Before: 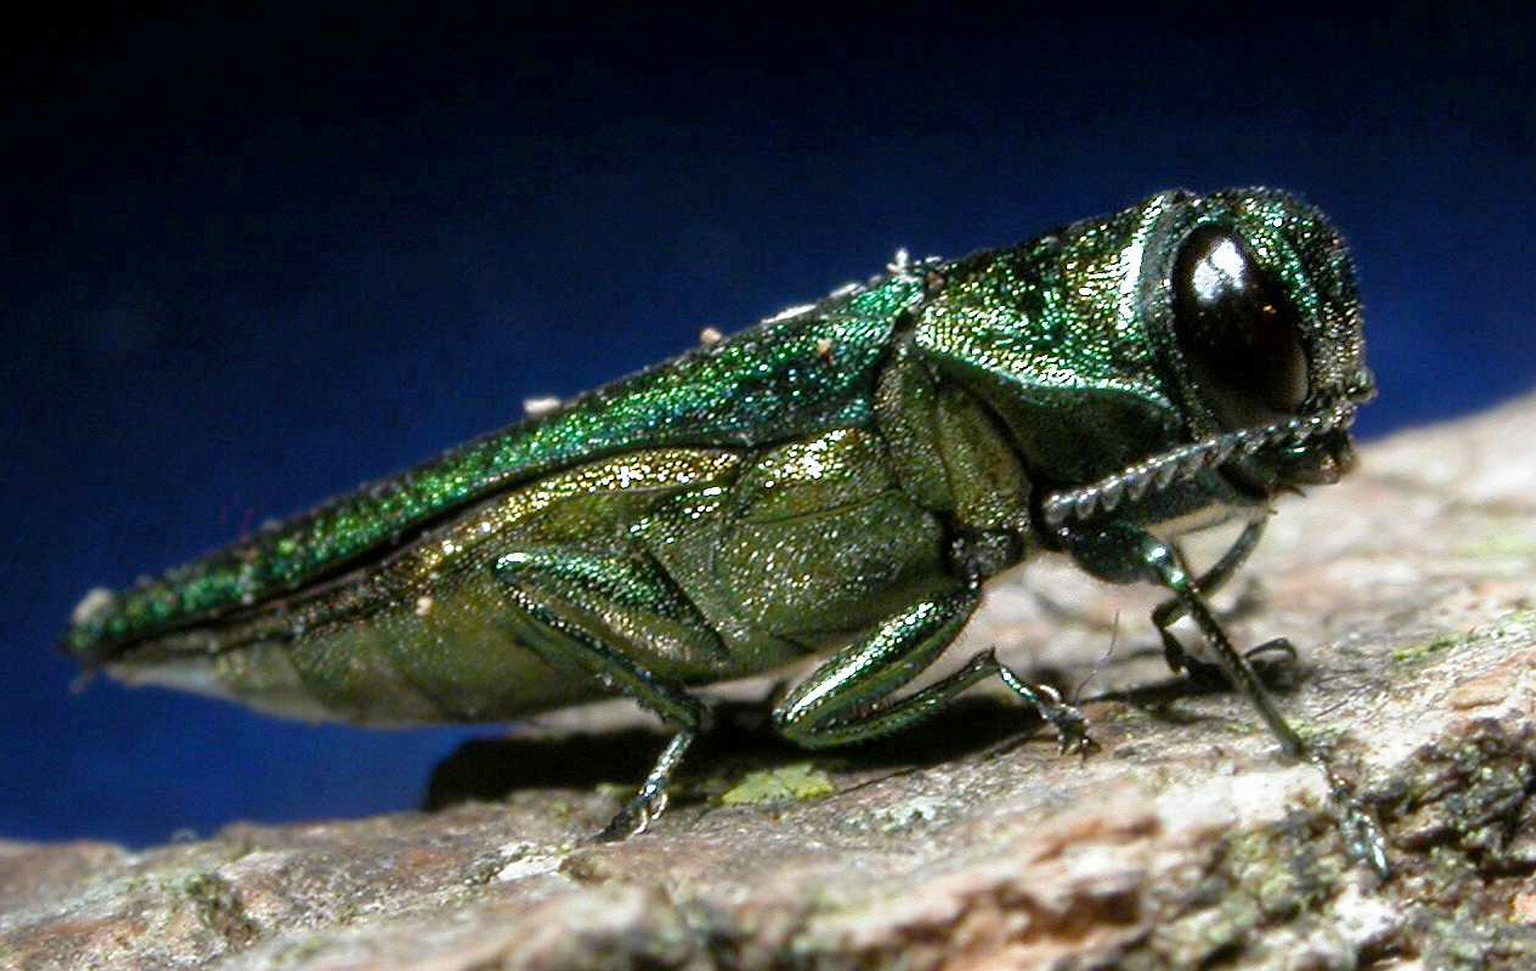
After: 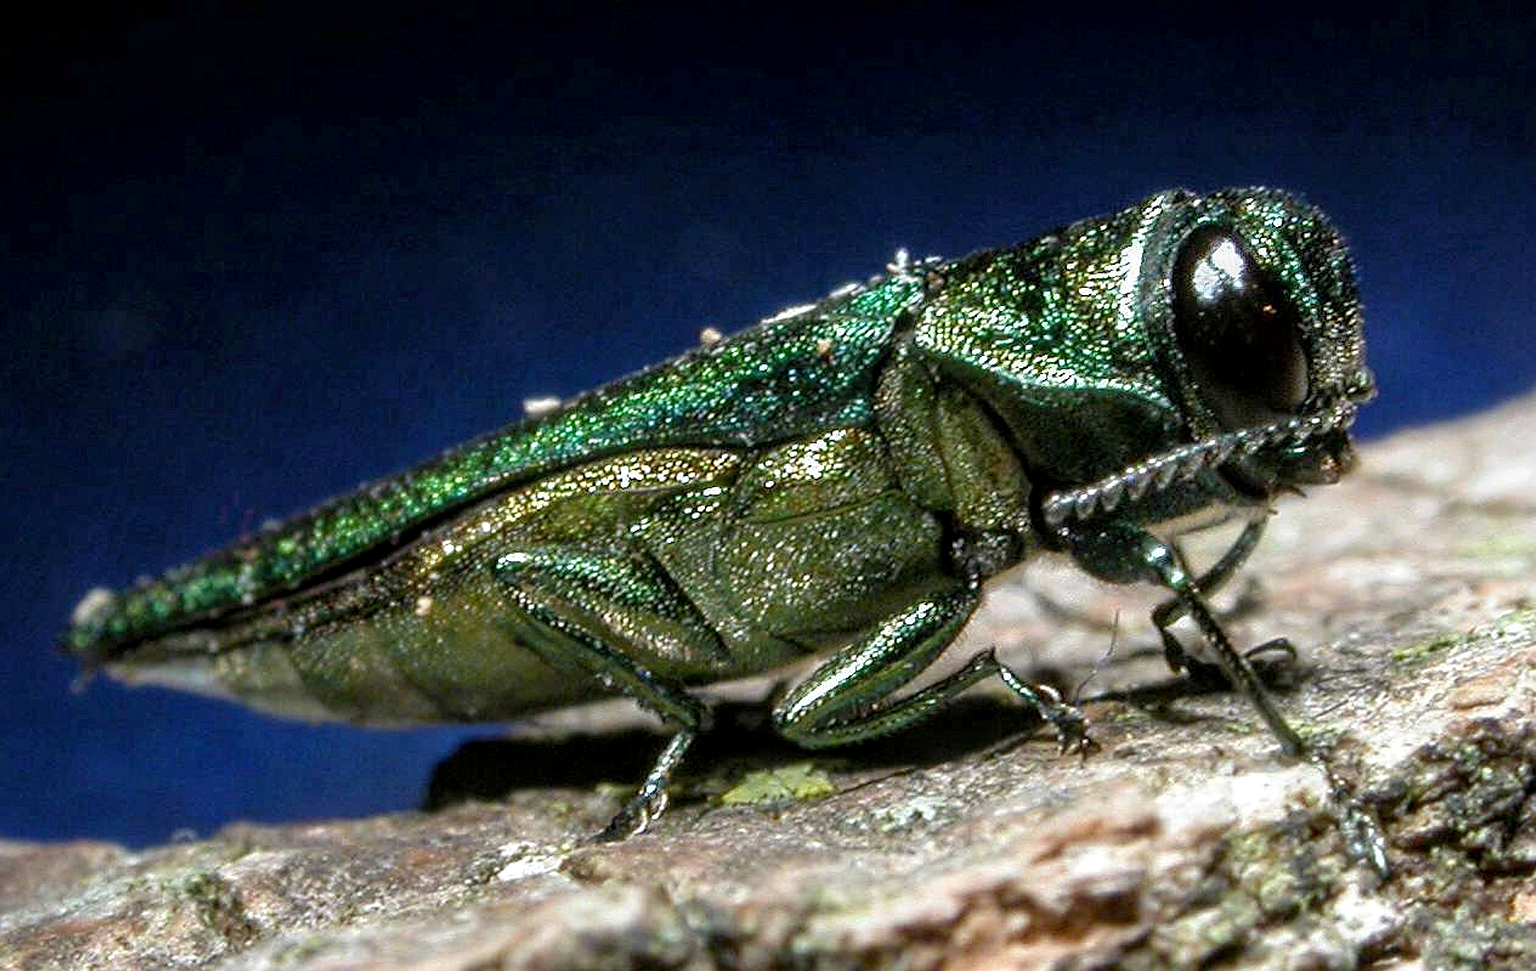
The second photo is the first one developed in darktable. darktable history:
local contrast: detail 130%
sharpen: amount 0.216
